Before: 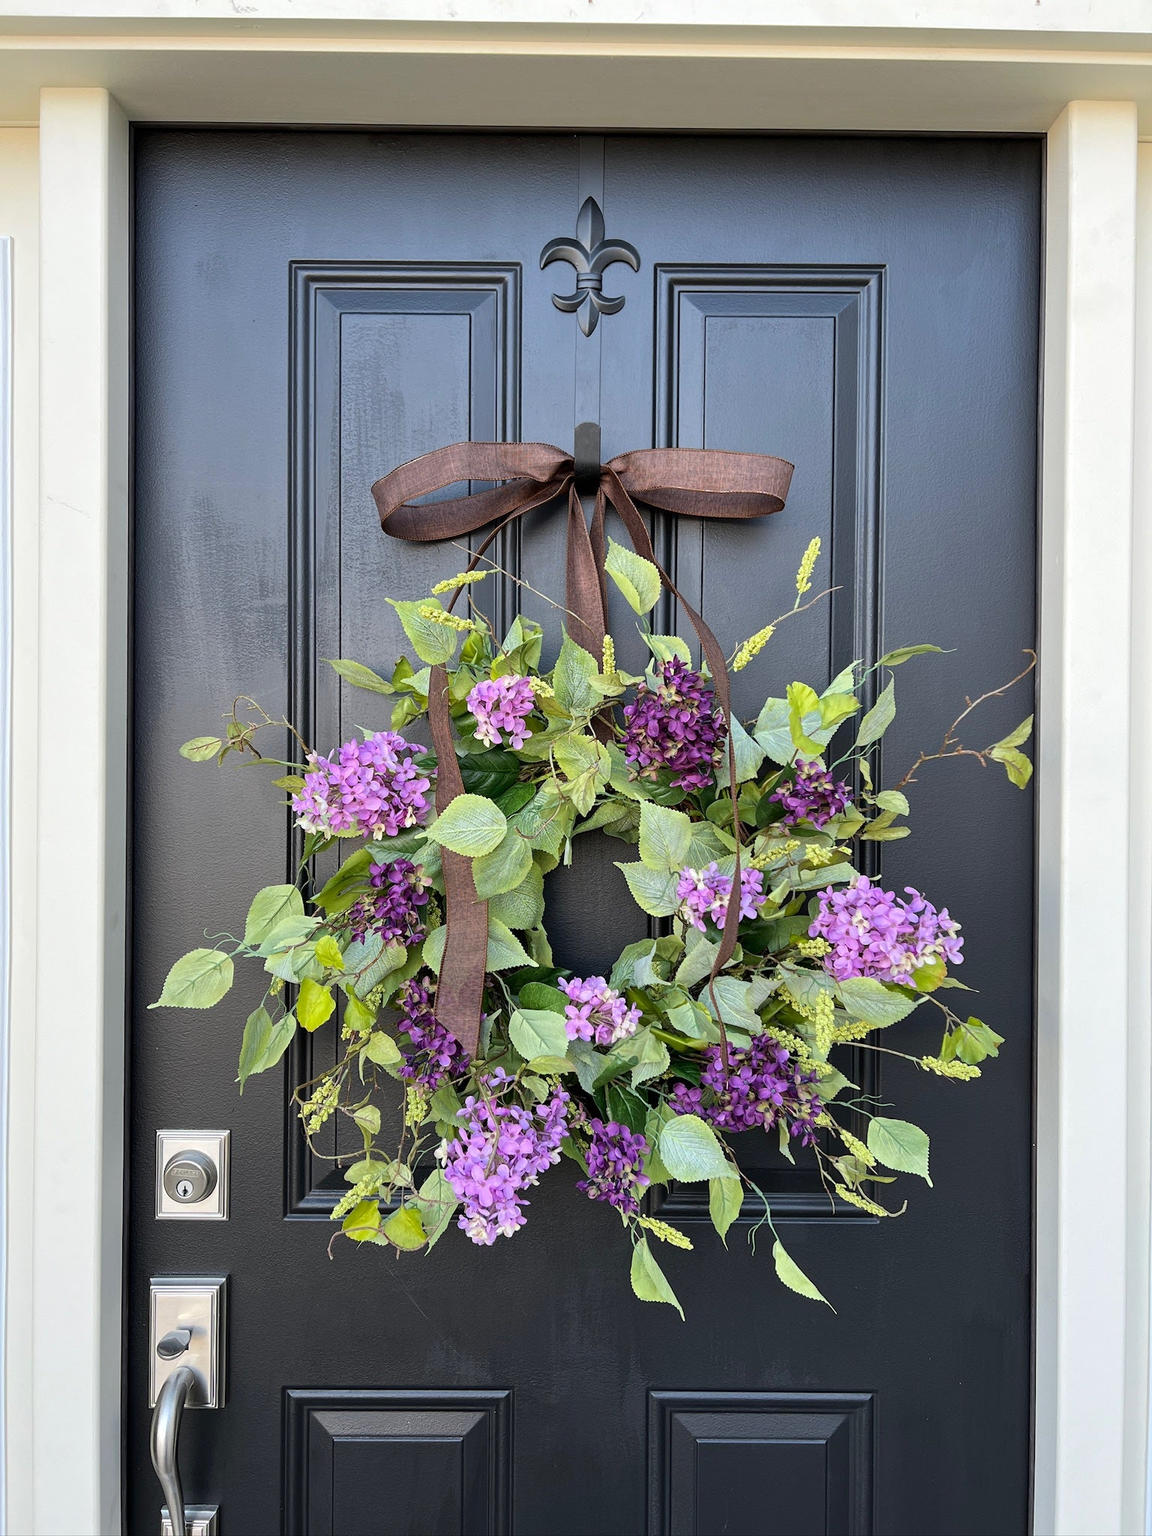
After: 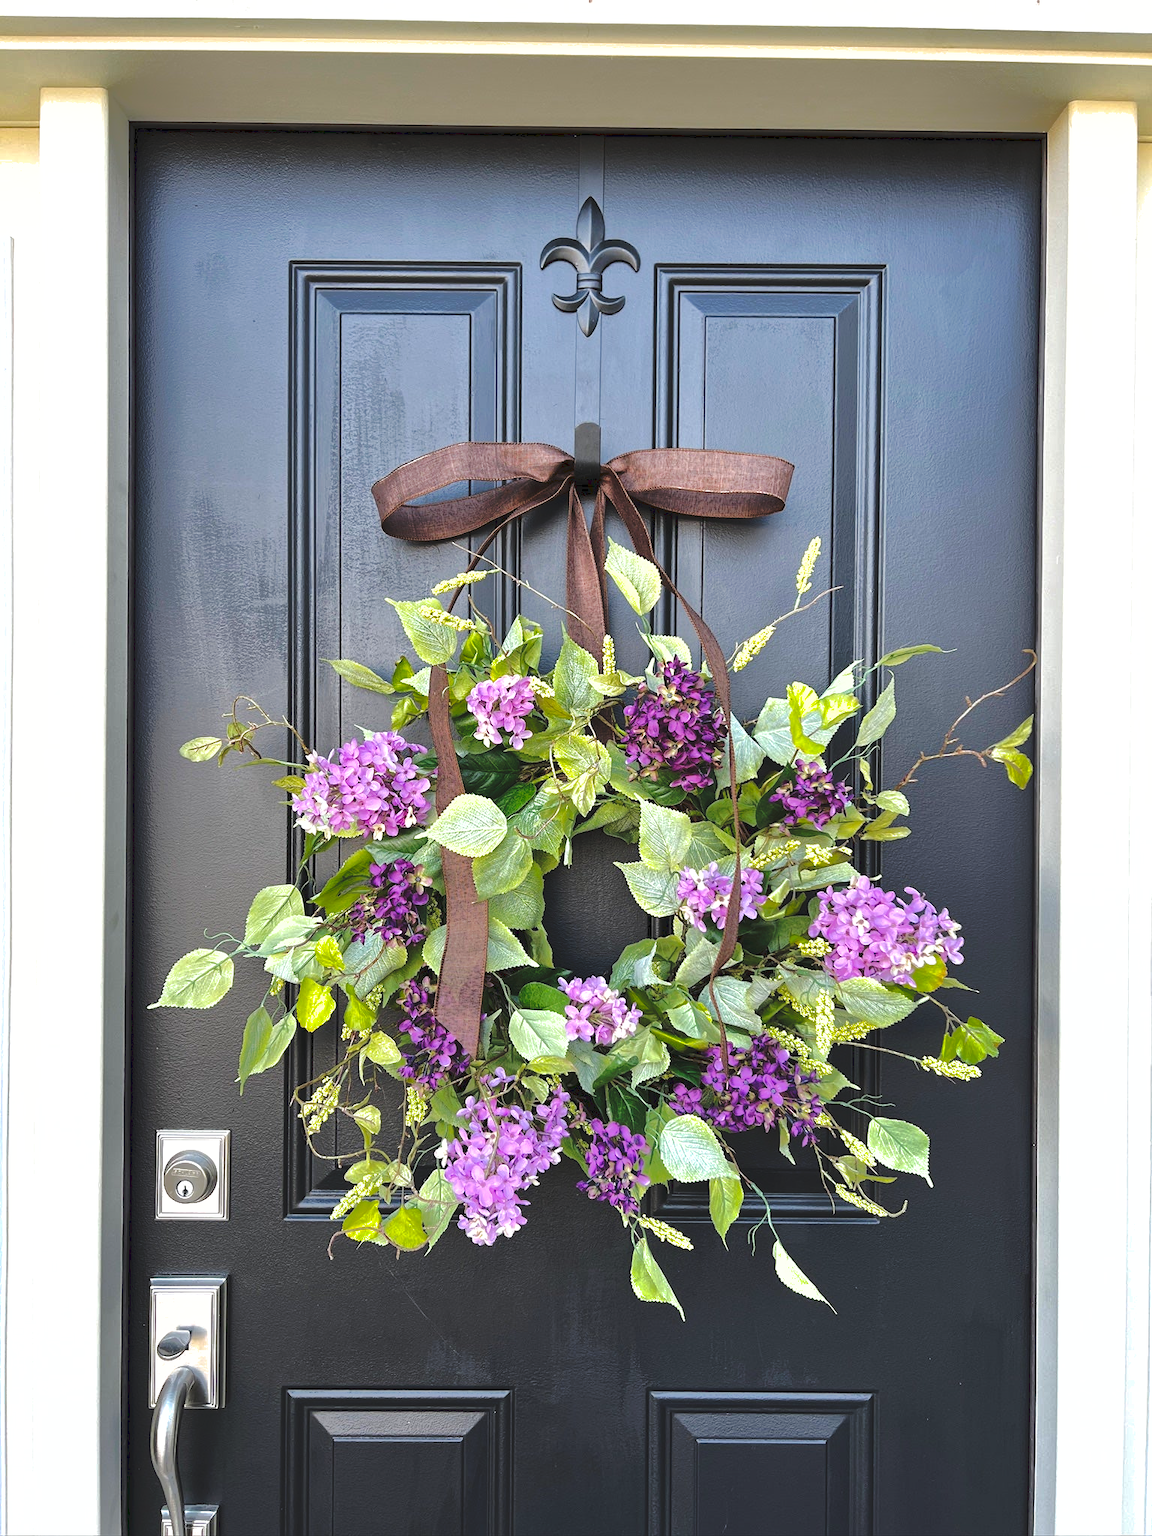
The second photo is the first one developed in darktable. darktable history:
tone equalizer: -8 EV -0.417 EV, -7 EV -0.389 EV, -6 EV -0.333 EV, -5 EV -0.222 EV, -3 EV 0.222 EV, -2 EV 0.333 EV, -1 EV 0.389 EV, +0 EV 0.417 EV, edges refinement/feathering 500, mask exposure compensation -1.57 EV, preserve details no
tone curve: curves: ch0 [(0, 0) (0.003, 0.065) (0.011, 0.072) (0.025, 0.09) (0.044, 0.104) (0.069, 0.116) (0.1, 0.127) (0.136, 0.15) (0.177, 0.184) (0.224, 0.223) (0.277, 0.28) (0.335, 0.361) (0.399, 0.443) (0.468, 0.525) (0.543, 0.616) (0.623, 0.713) (0.709, 0.79) (0.801, 0.866) (0.898, 0.933) (1, 1)], preserve colors none
levels: levels [0, 0.476, 0.951]
shadows and highlights: shadows 38.43, highlights -74.54
